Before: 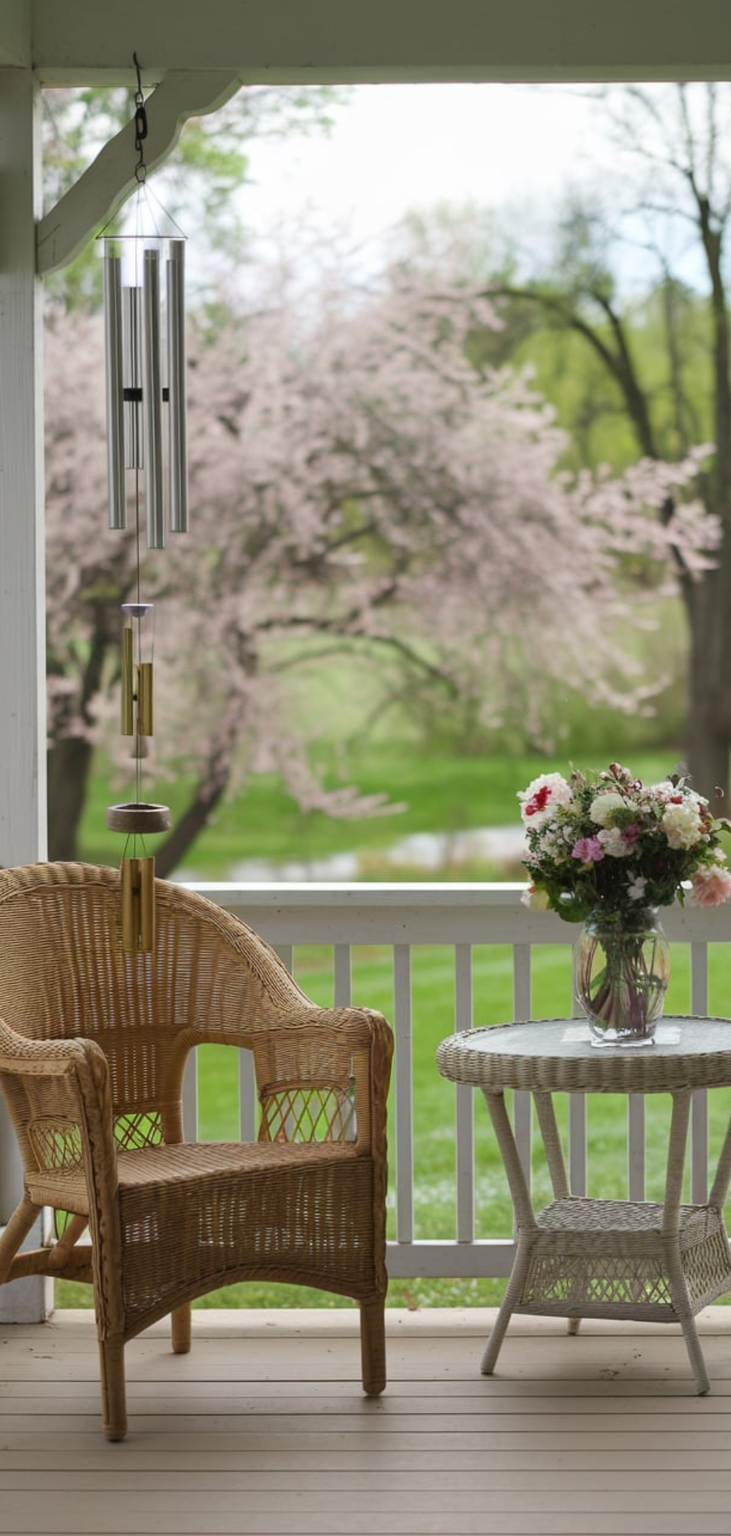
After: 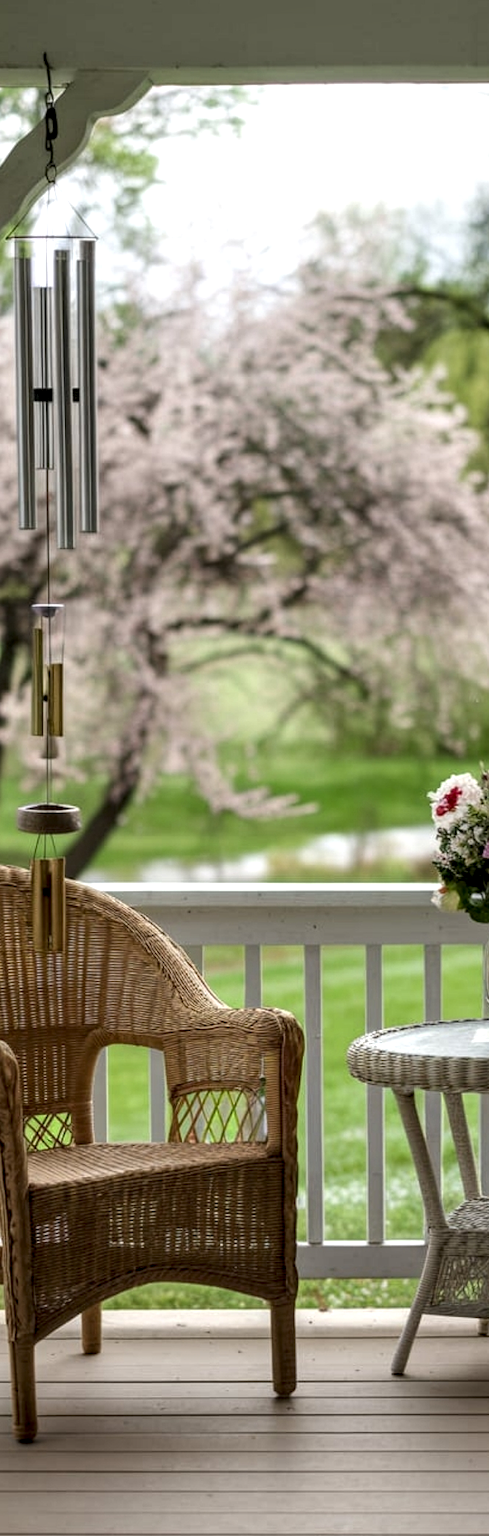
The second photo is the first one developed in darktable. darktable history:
crop and rotate: left 12.332%, right 20.744%
local contrast: highlights 79%, shadows 56%, detail 174%, midtone range 0.431
